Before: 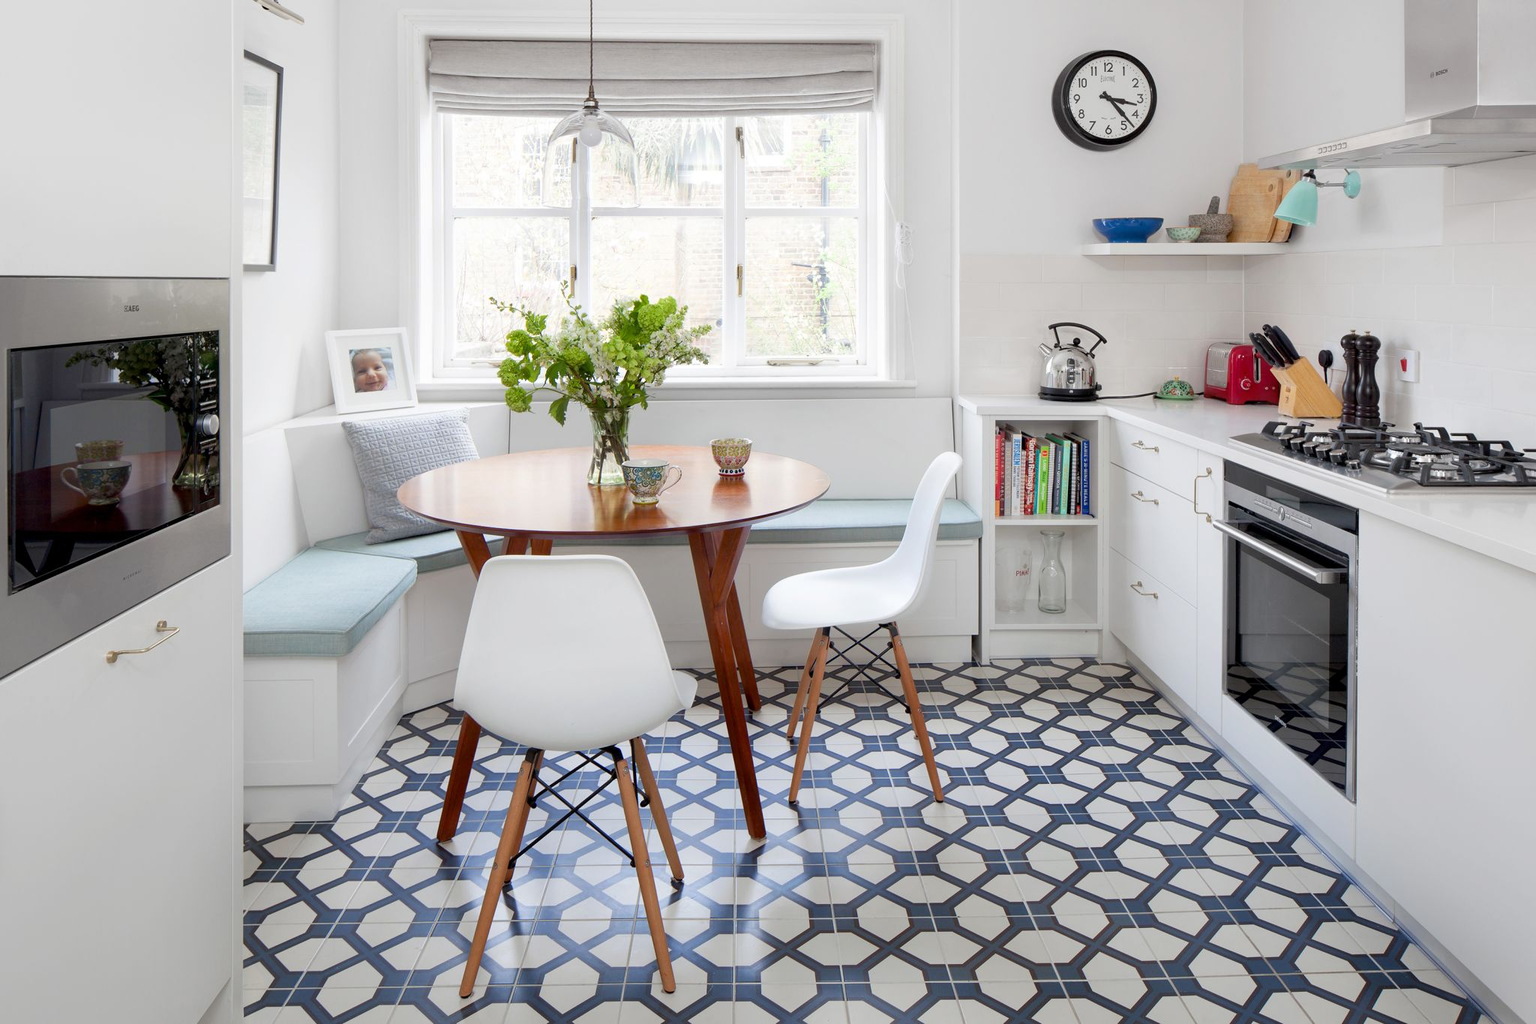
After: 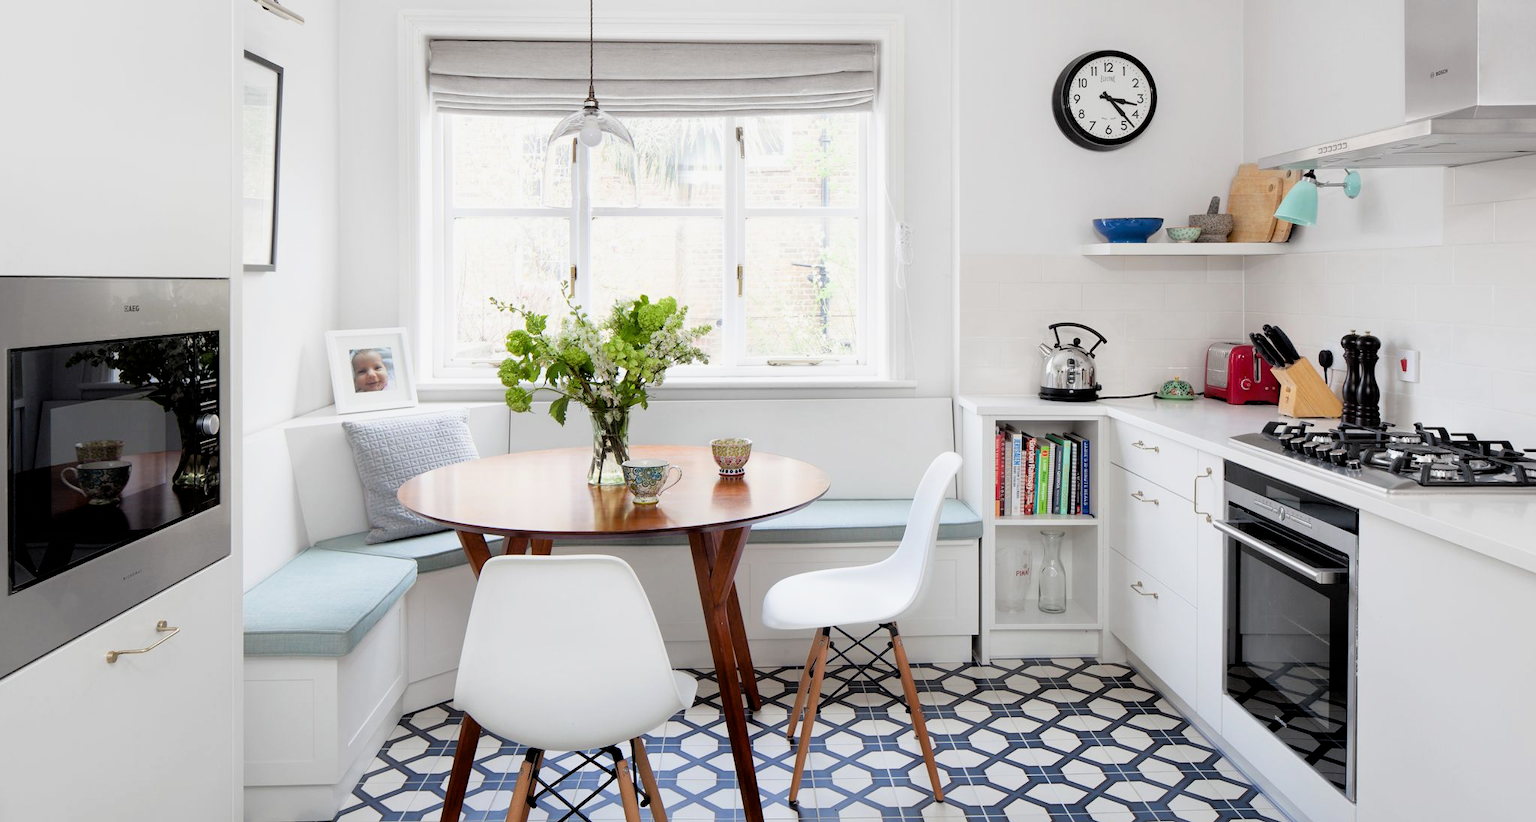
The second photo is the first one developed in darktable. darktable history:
filmic rgb: black relative exposure -4.91 EV, white relative exposure 2.84 EV, hardness 3.7
crop: bottom 19.644%
